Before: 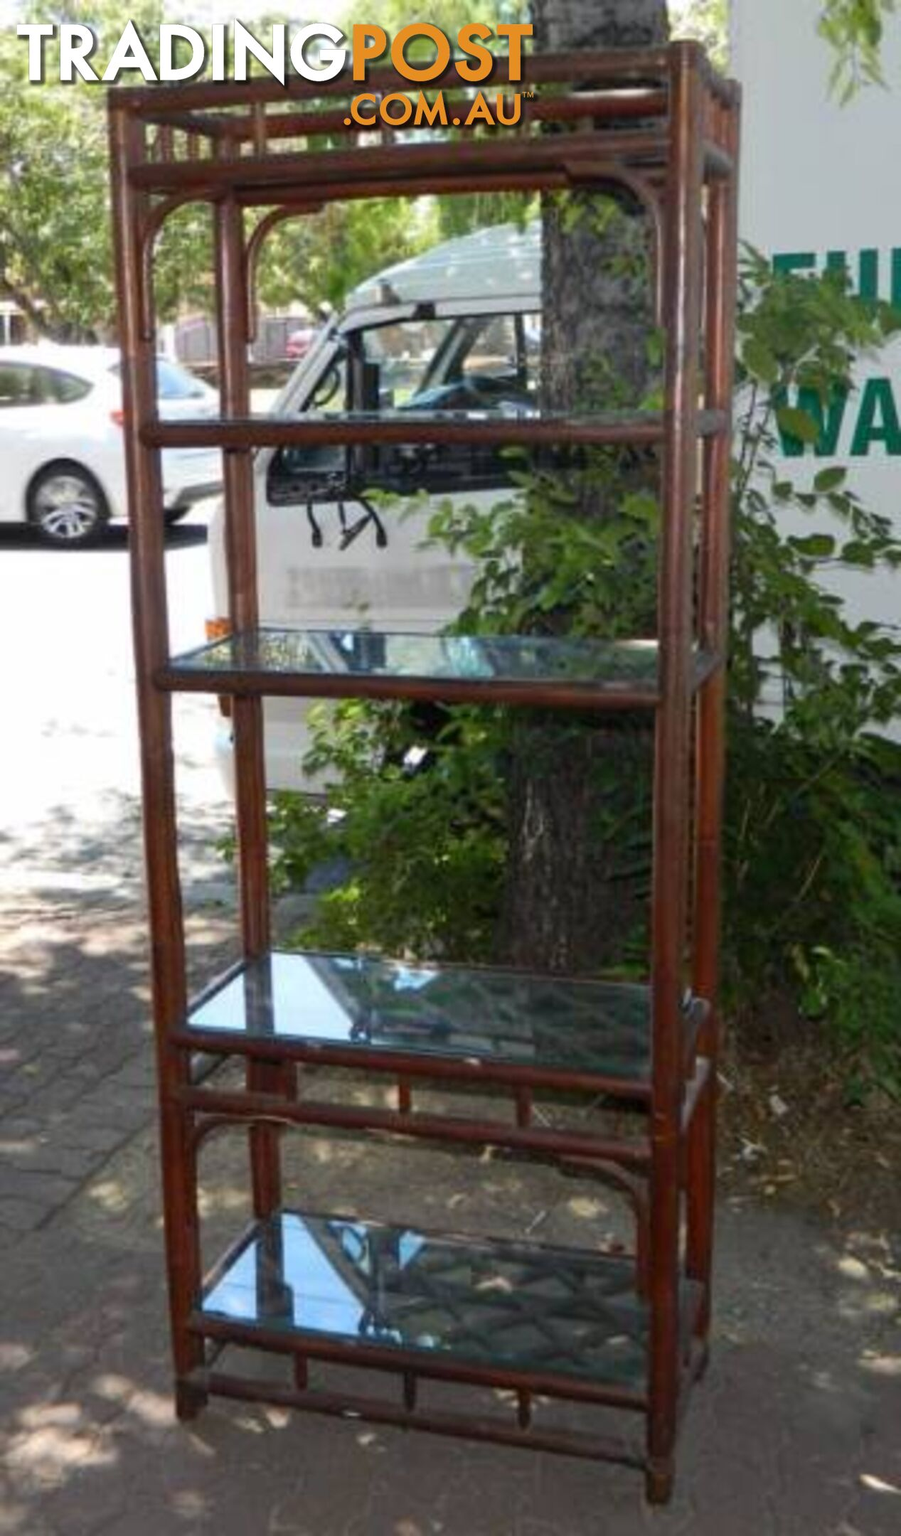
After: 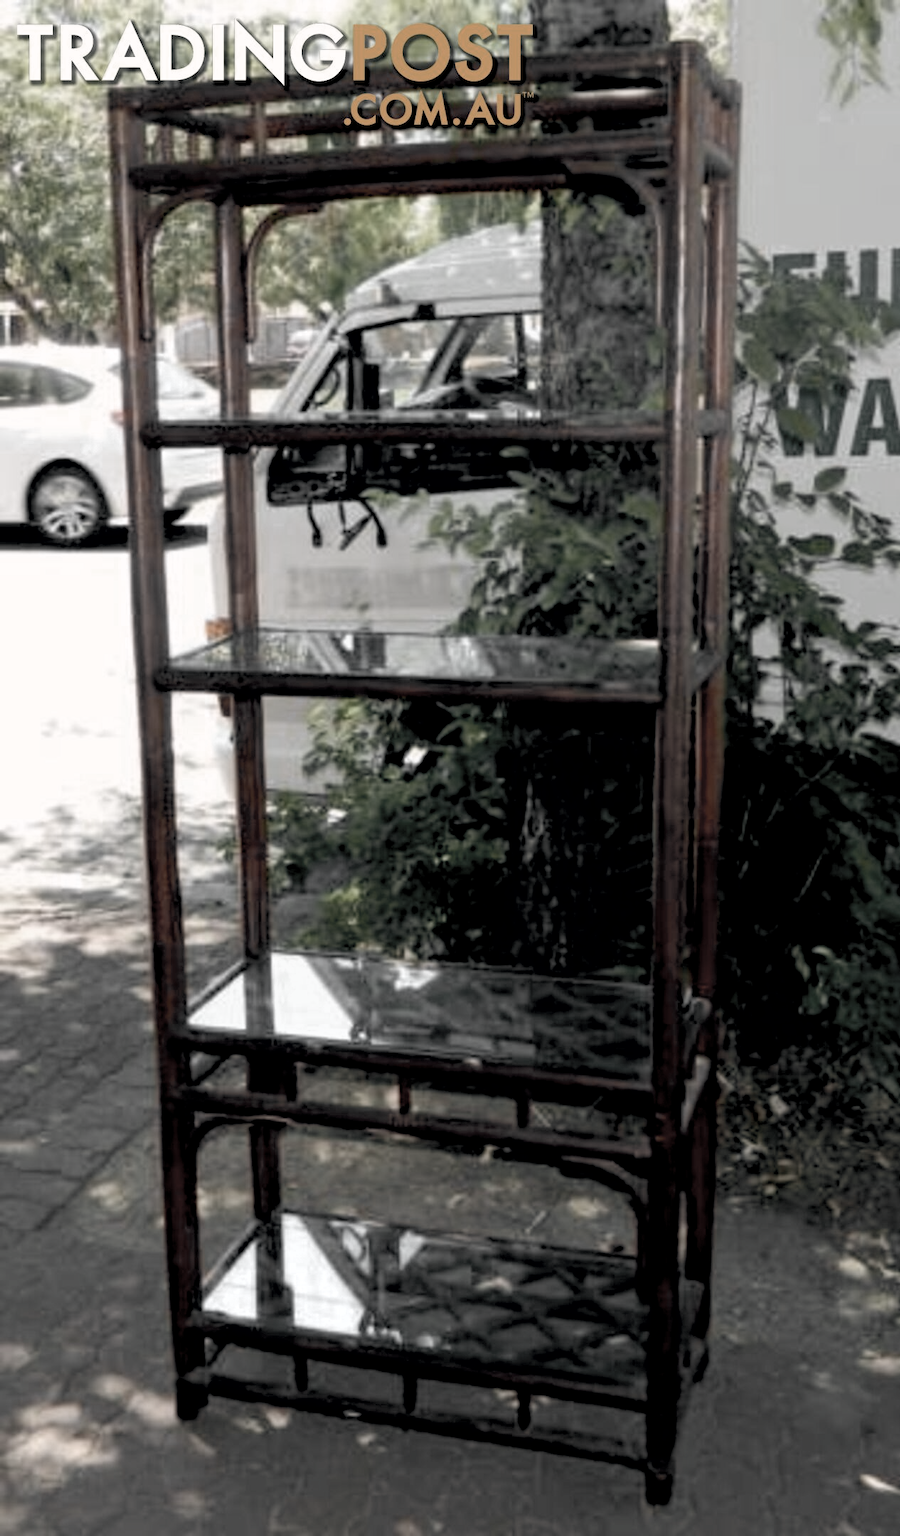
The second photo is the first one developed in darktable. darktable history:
color zones: curves: ch0 [(0, 0.613) (0.01, 0.613) (0.245, 0.448) (0.498, 0.529) (0.642, 0.665) (0.879, 0.777) (0.99, 0.613)]; ch1 [(0, 0.035) (0.121, 0.189) (0.259, 0.197) (0.415, 0.061) (0.589, 0.022) (0.732, 0.022) (0.857, 0.026) (0.991, 0.053)]
color balance: lift [0.975, 0.993, 1, 1.015], gamma [1.1, 1, 1, 0.945], gain [1, 1.04, 1, 0.95]
